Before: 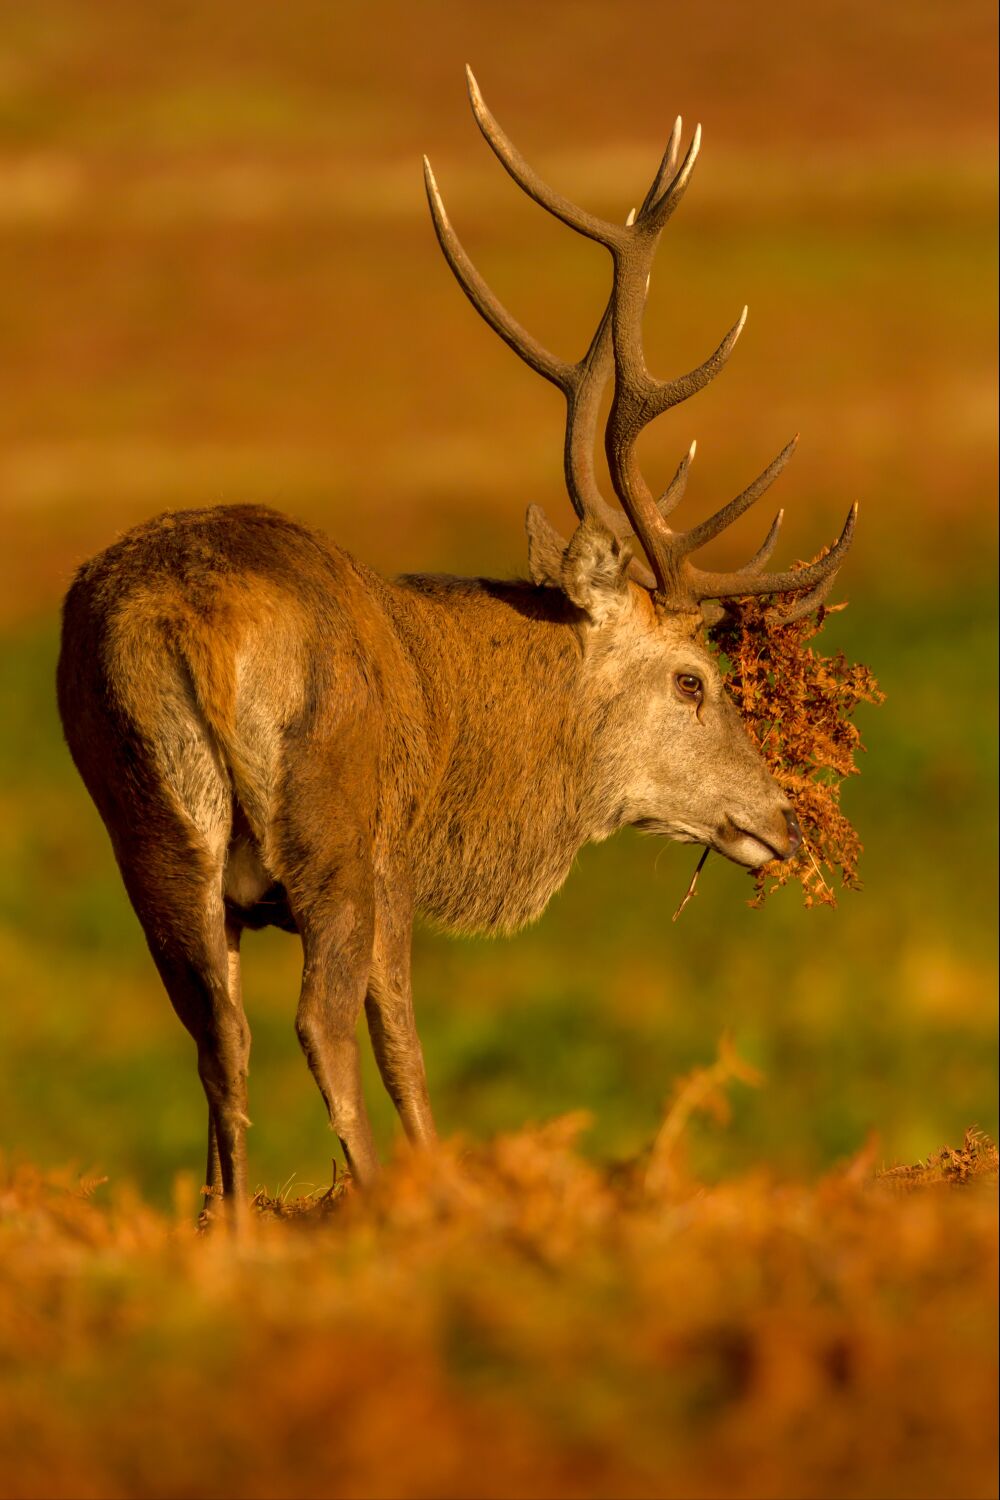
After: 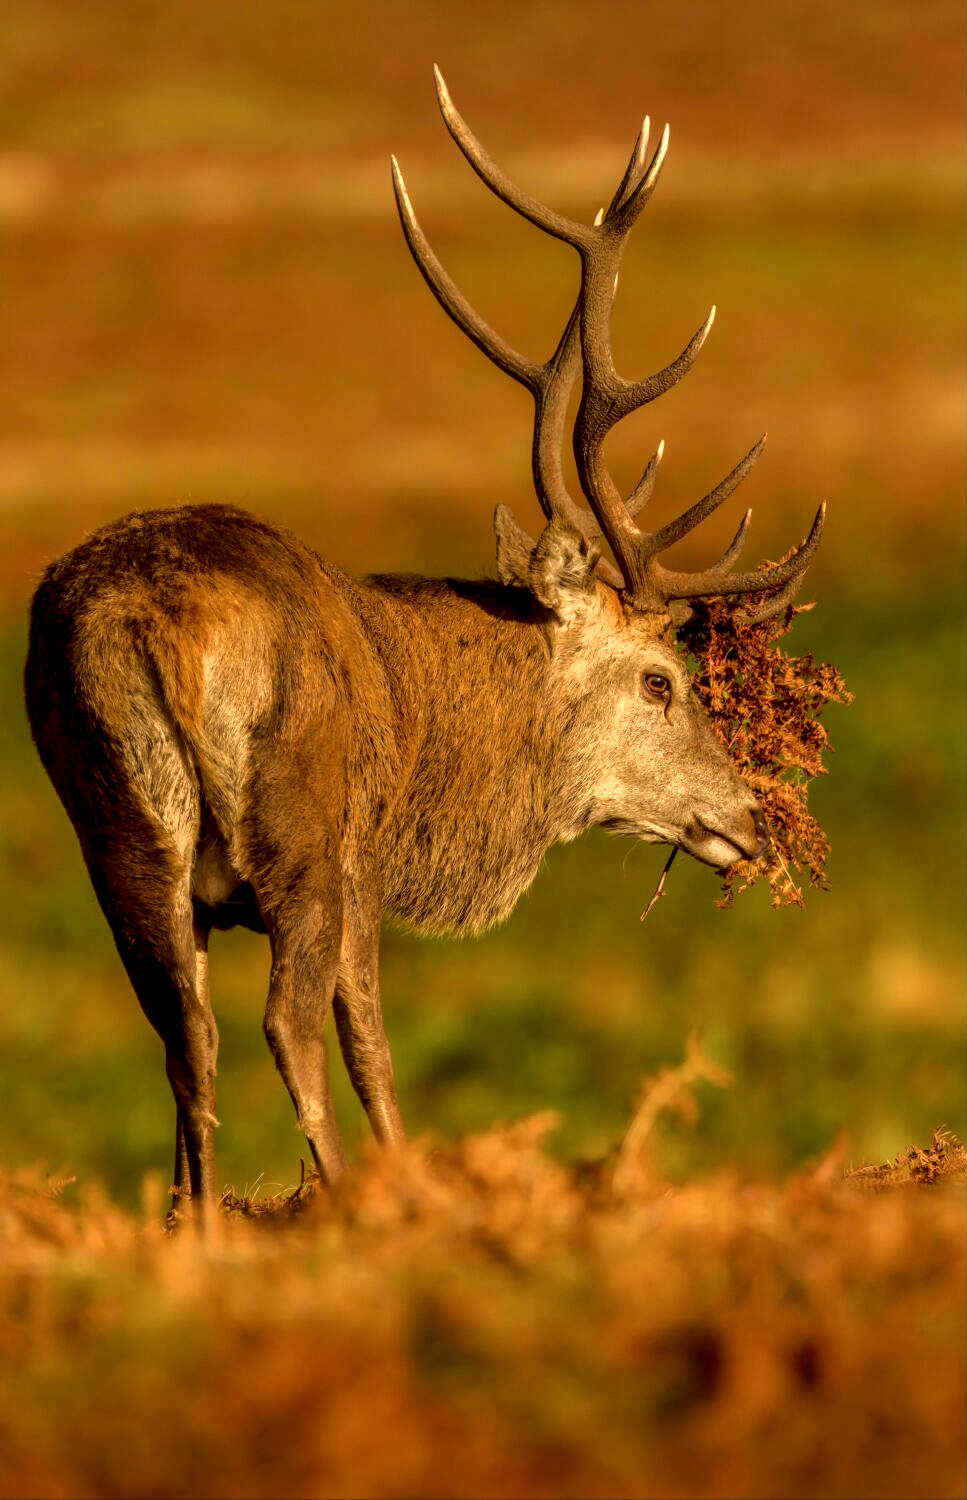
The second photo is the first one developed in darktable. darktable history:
velvia: on, module defaults
crop and rotate: left 3.236%
local contrast: highlights 20%, detail 150%
